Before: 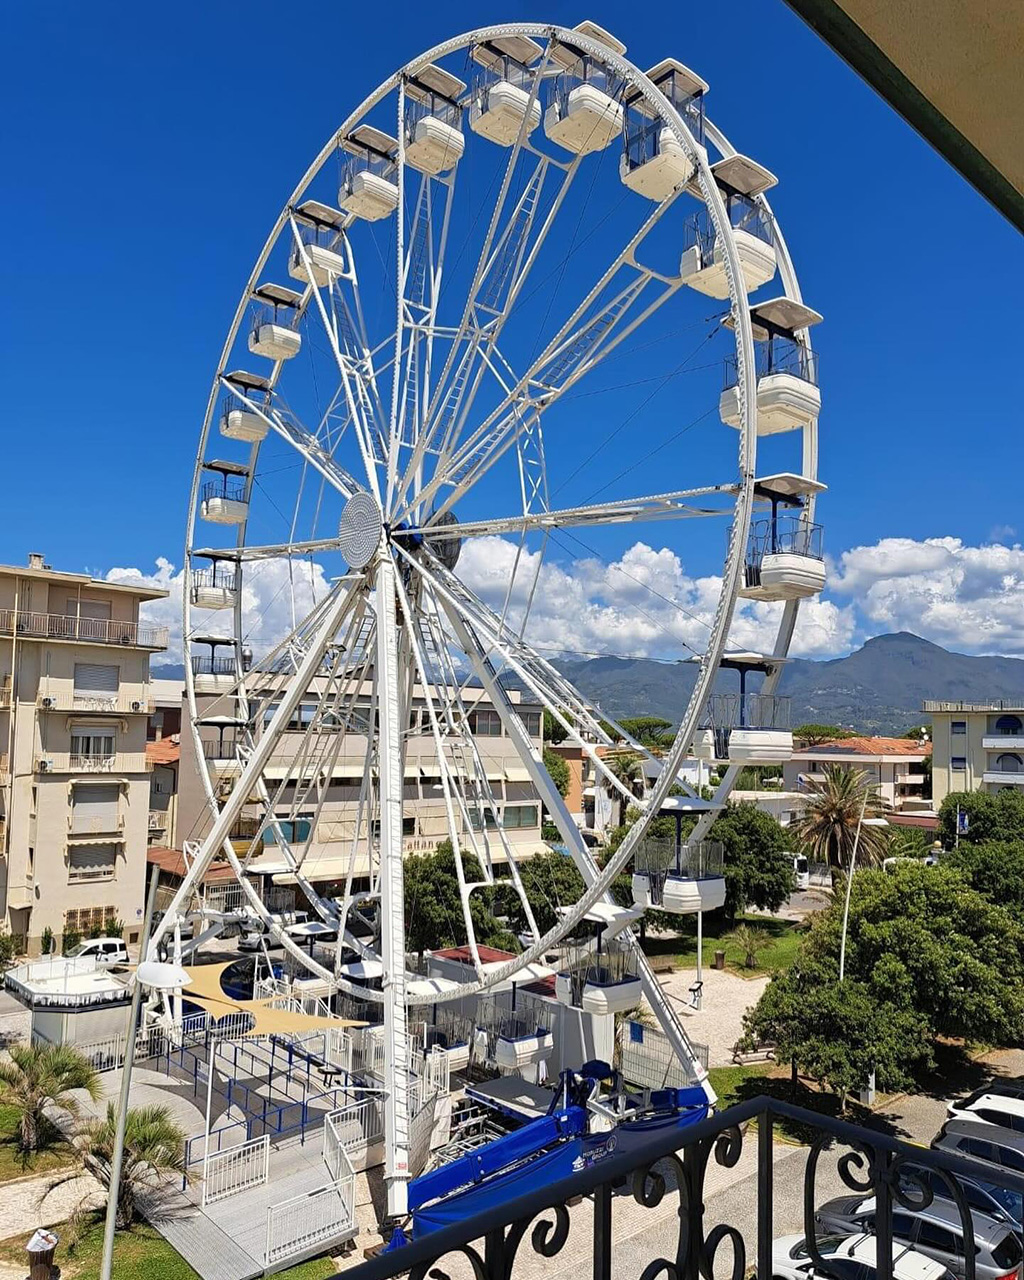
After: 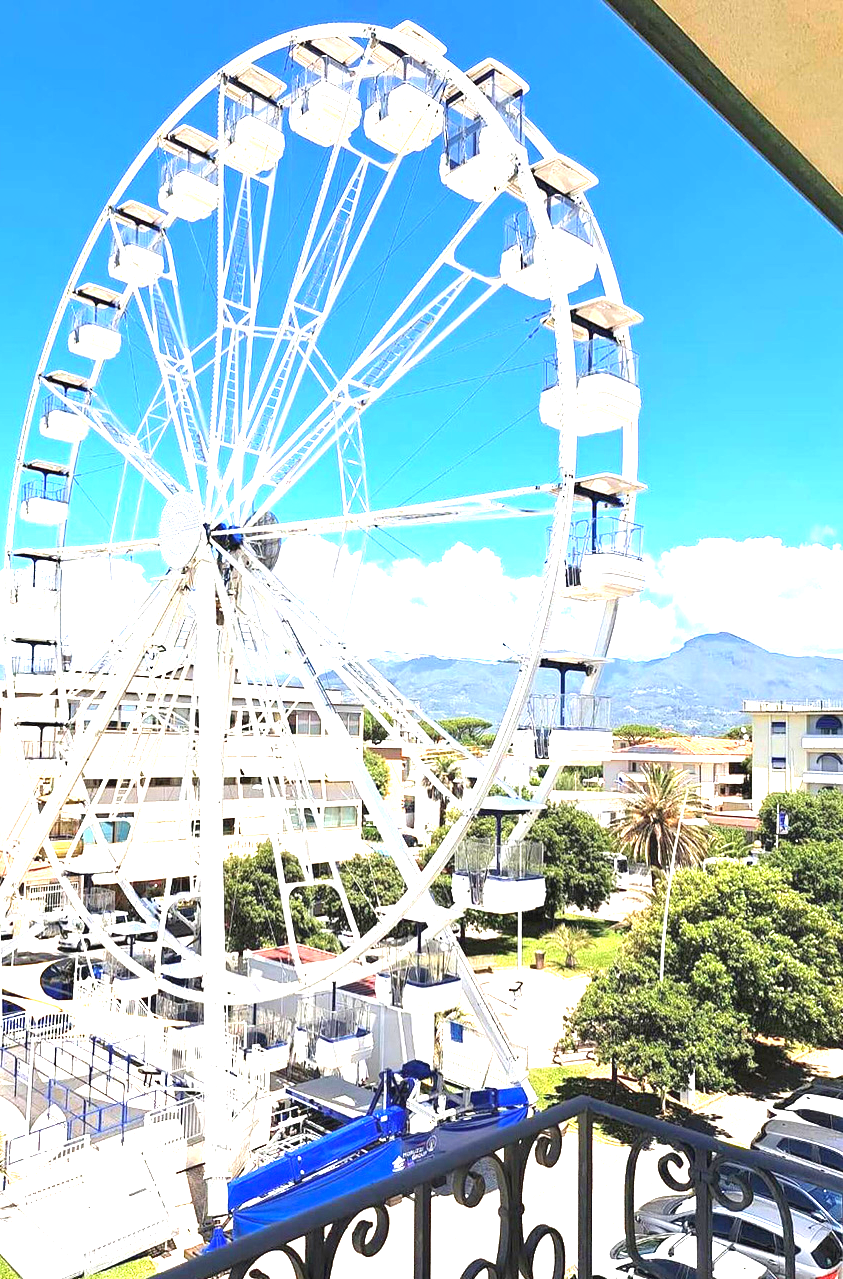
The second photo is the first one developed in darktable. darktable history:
contrast equalizer: octaves 7, y [[0.6 ×6], [0.55 ×6], [0 ×6], [0 ×6], [0 ×6]], mix -0.3
crop: left 17.582%, bottom 0.031%
exposure: black level correction 0, exposure 2.327 EV, compensate exposure bias true, compensate highlight preservation false
